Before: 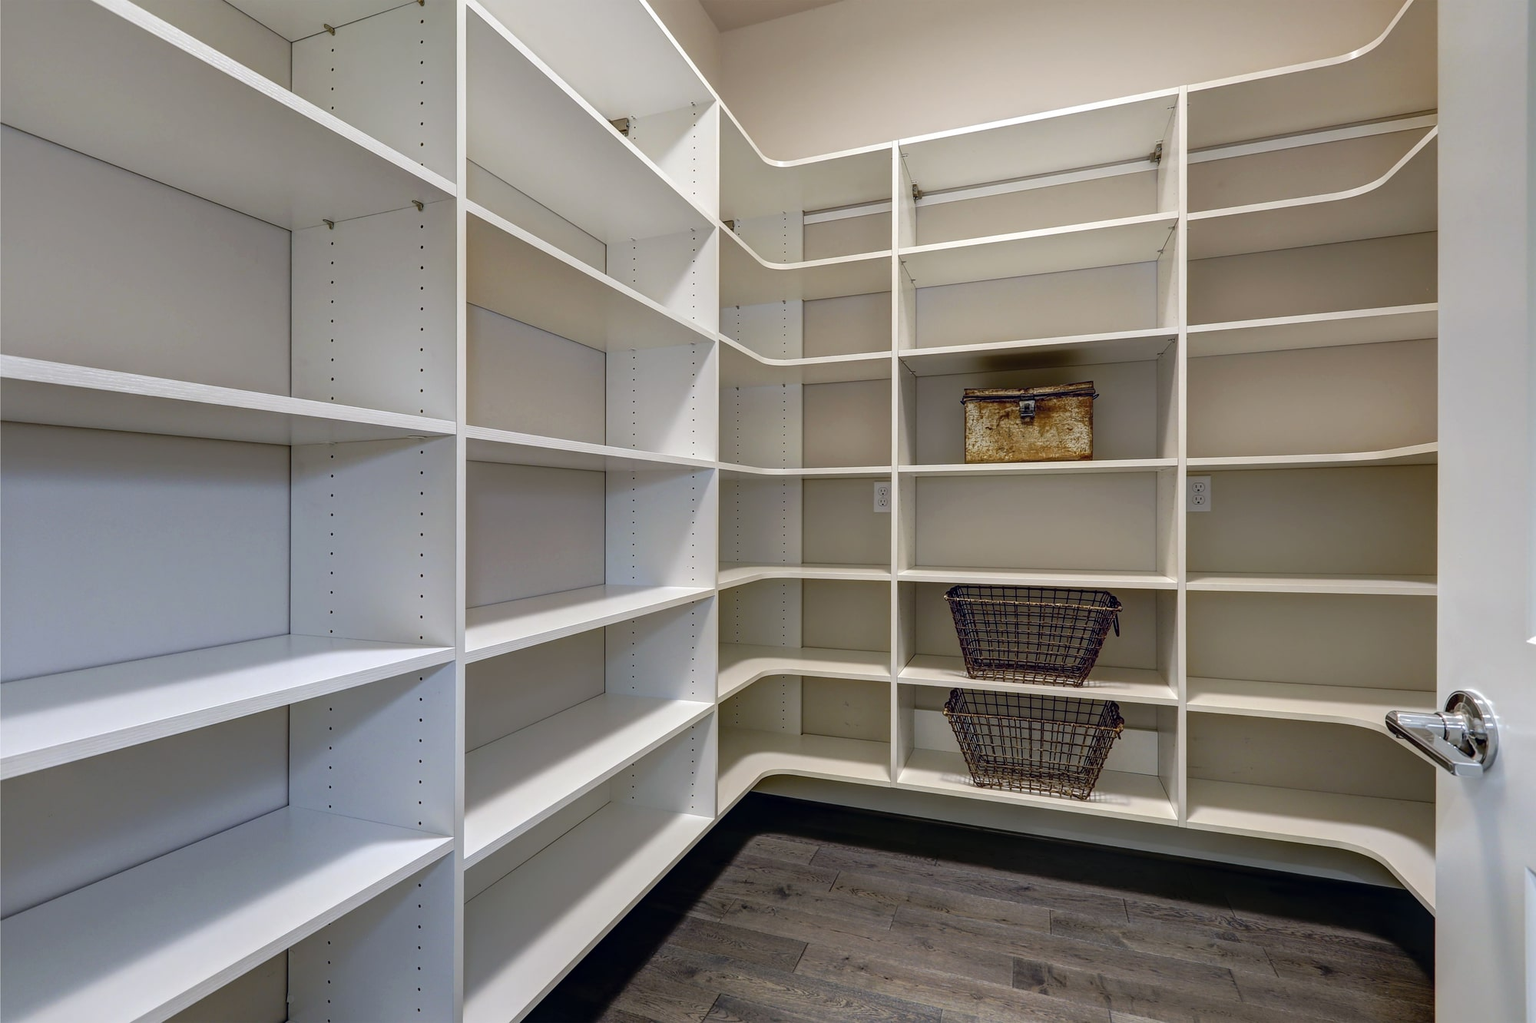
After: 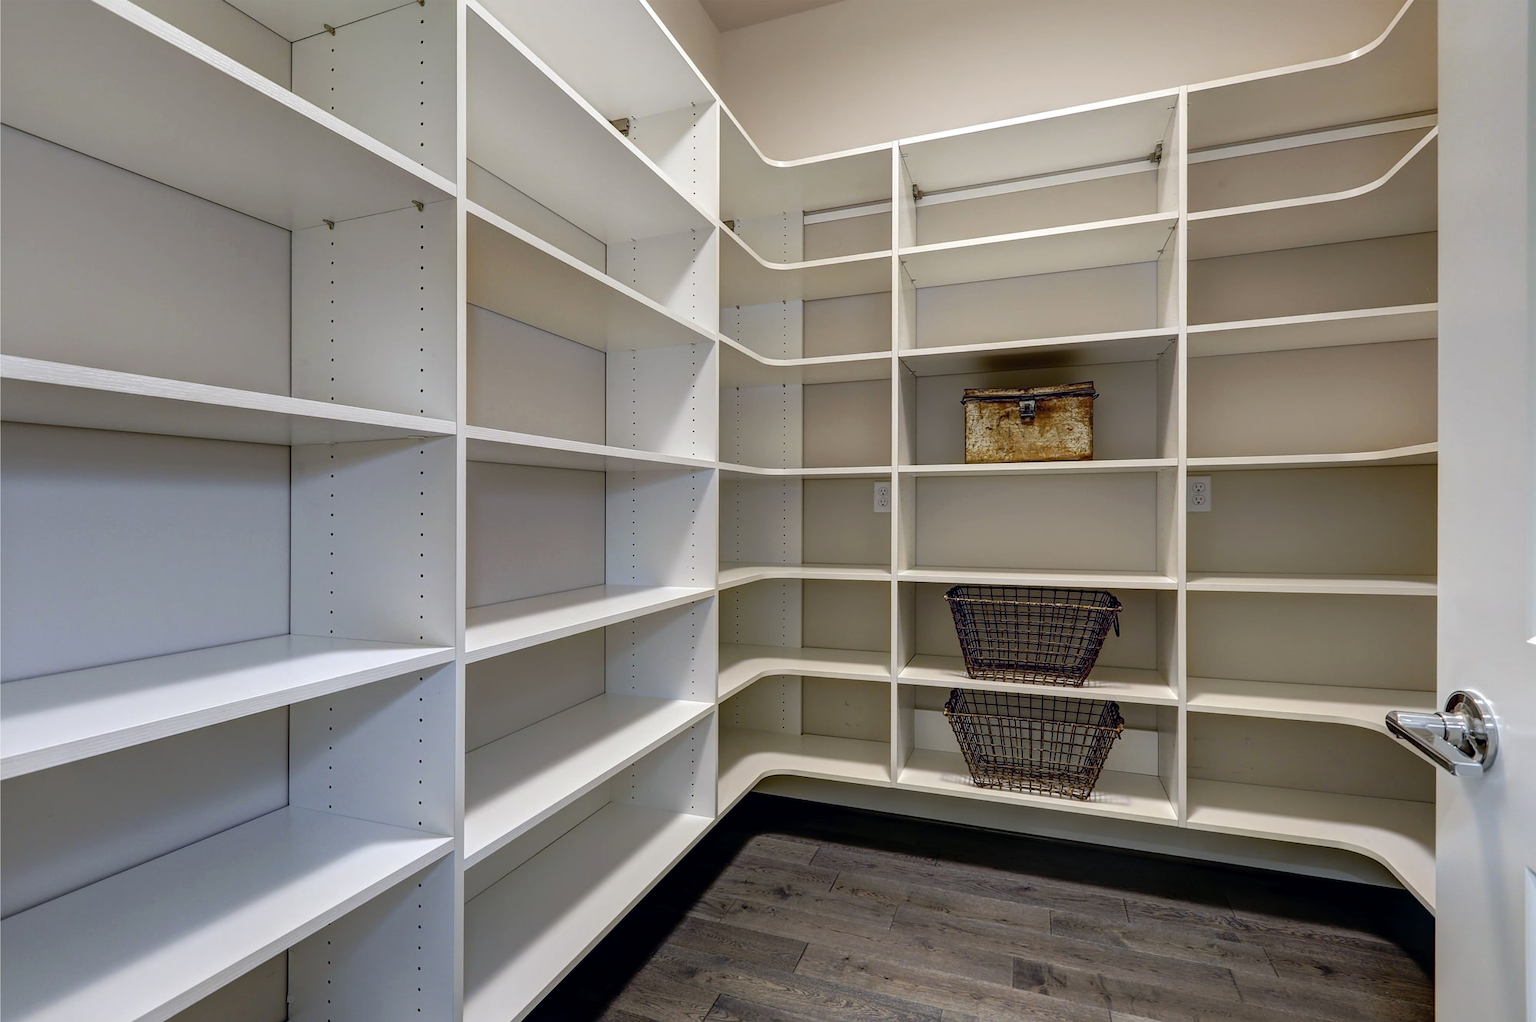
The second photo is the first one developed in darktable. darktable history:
white balance: red 1, blue 1
color balance: mode lift, gamma, gain (sRGB), lift [0.97, 1, 1, 1], gamma [1.03, 1, 1, 1]
